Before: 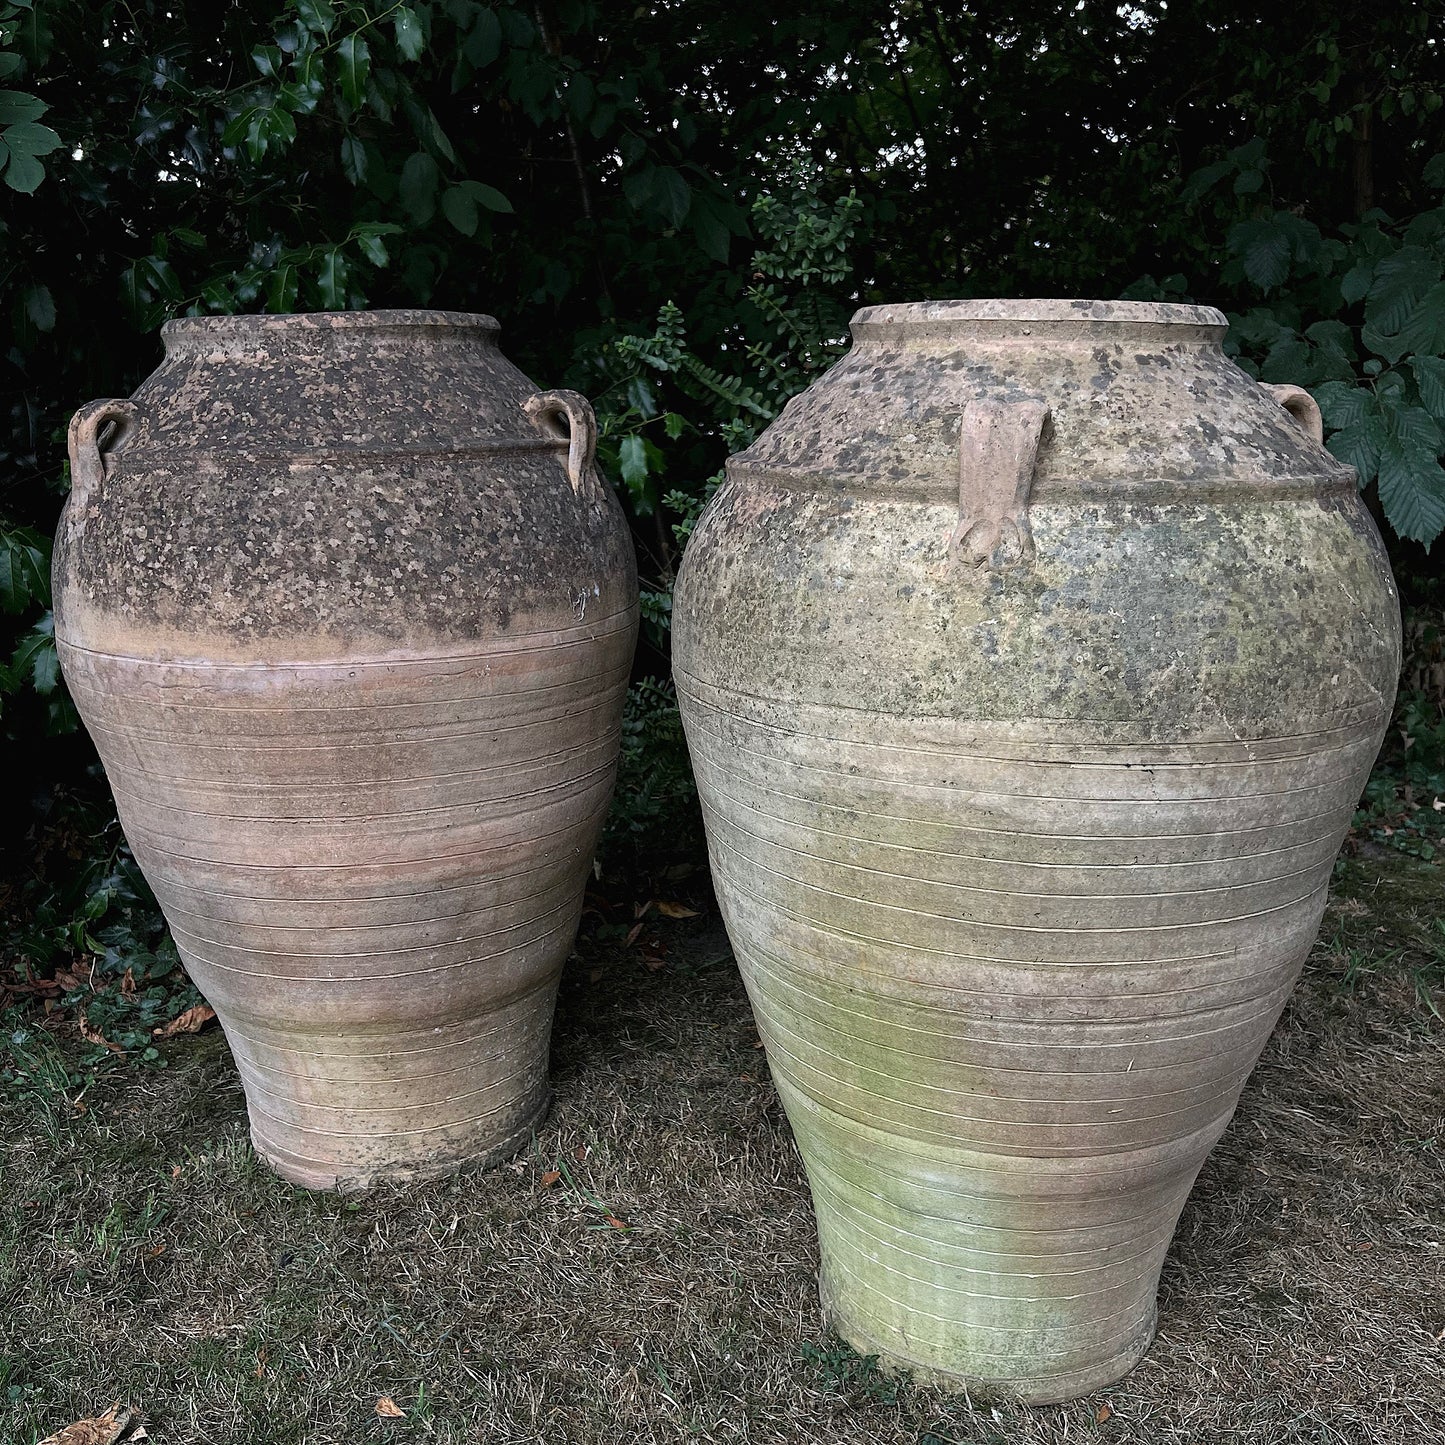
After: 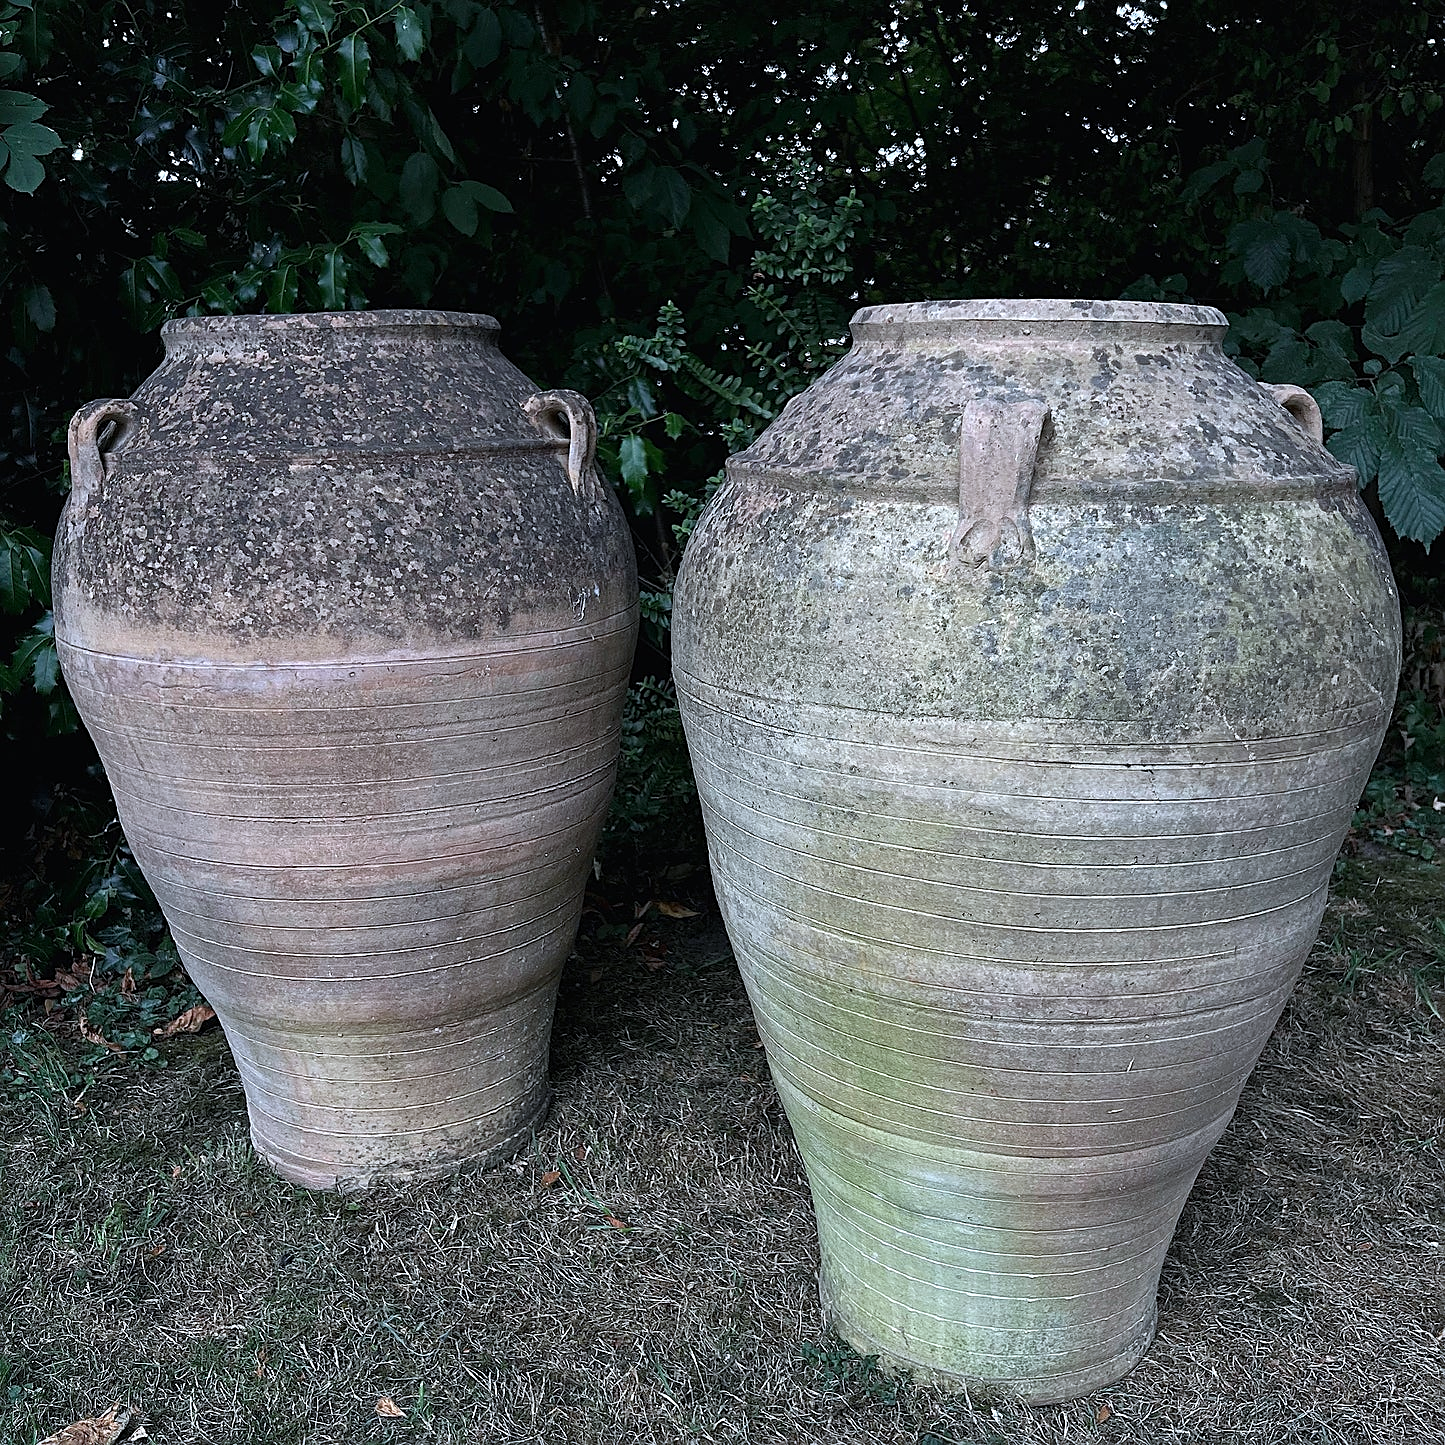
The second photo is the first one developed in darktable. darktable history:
sharpen: on, module defaults
color calibration: x 0.37, y 0.382, temperature 4313.32 K
